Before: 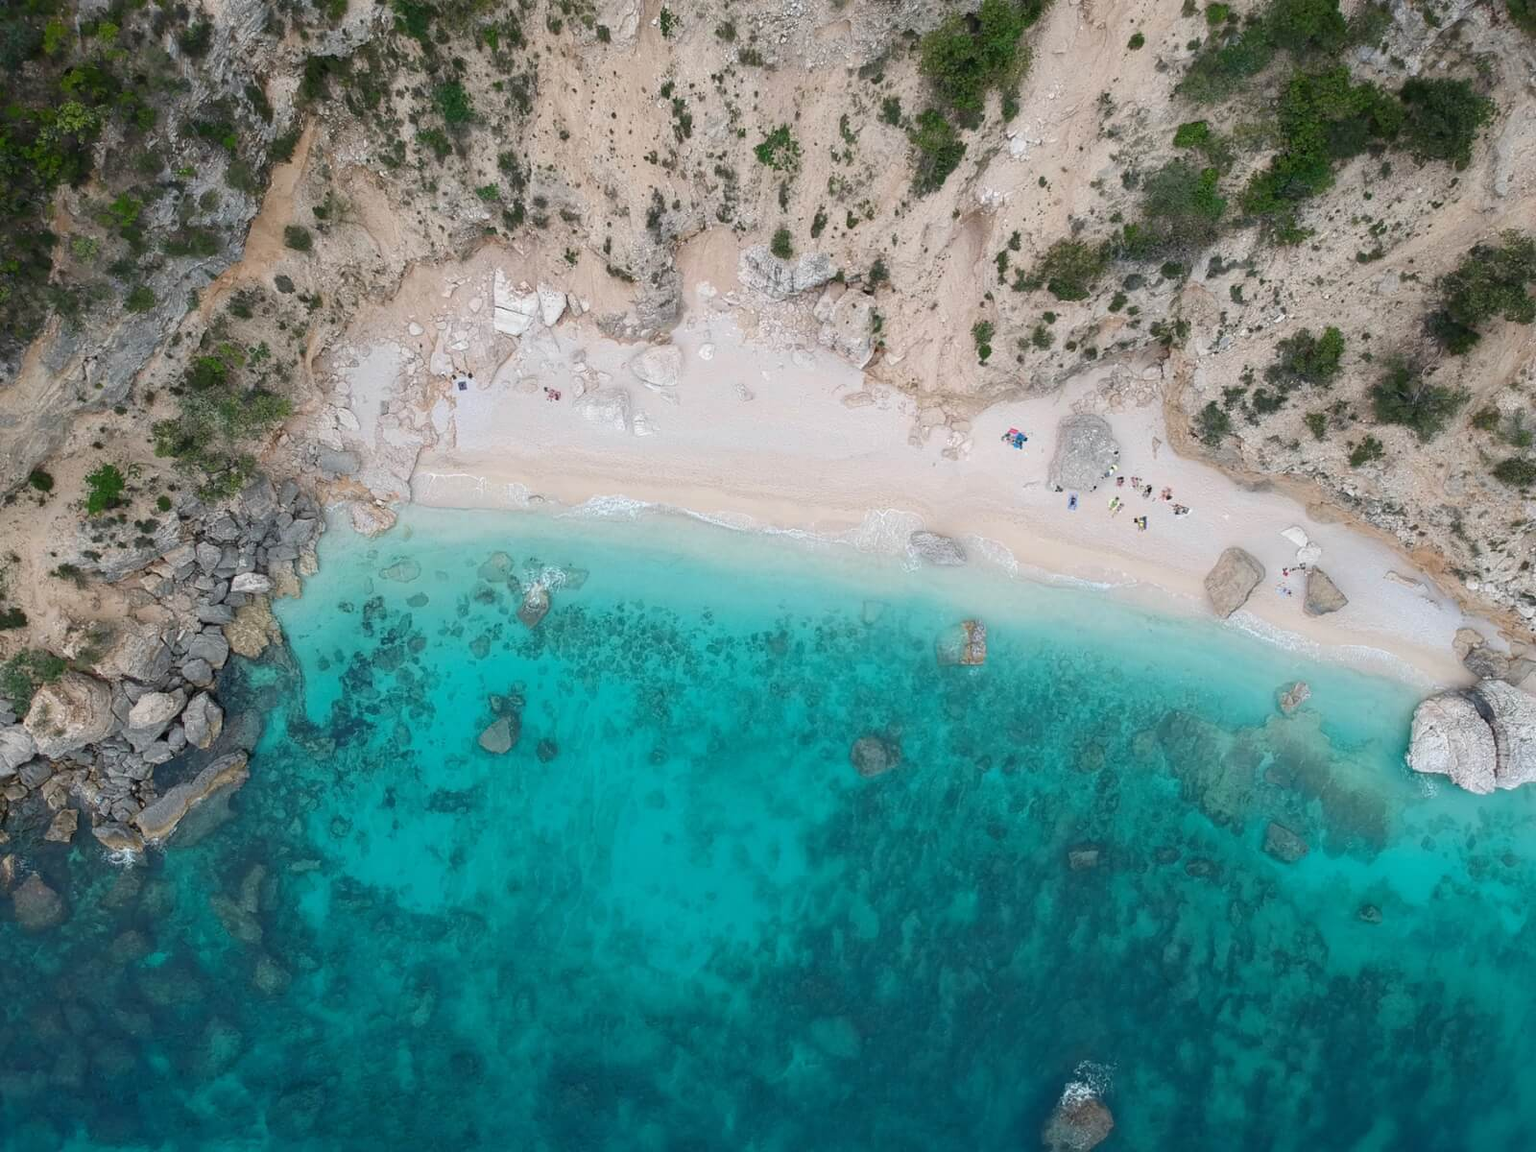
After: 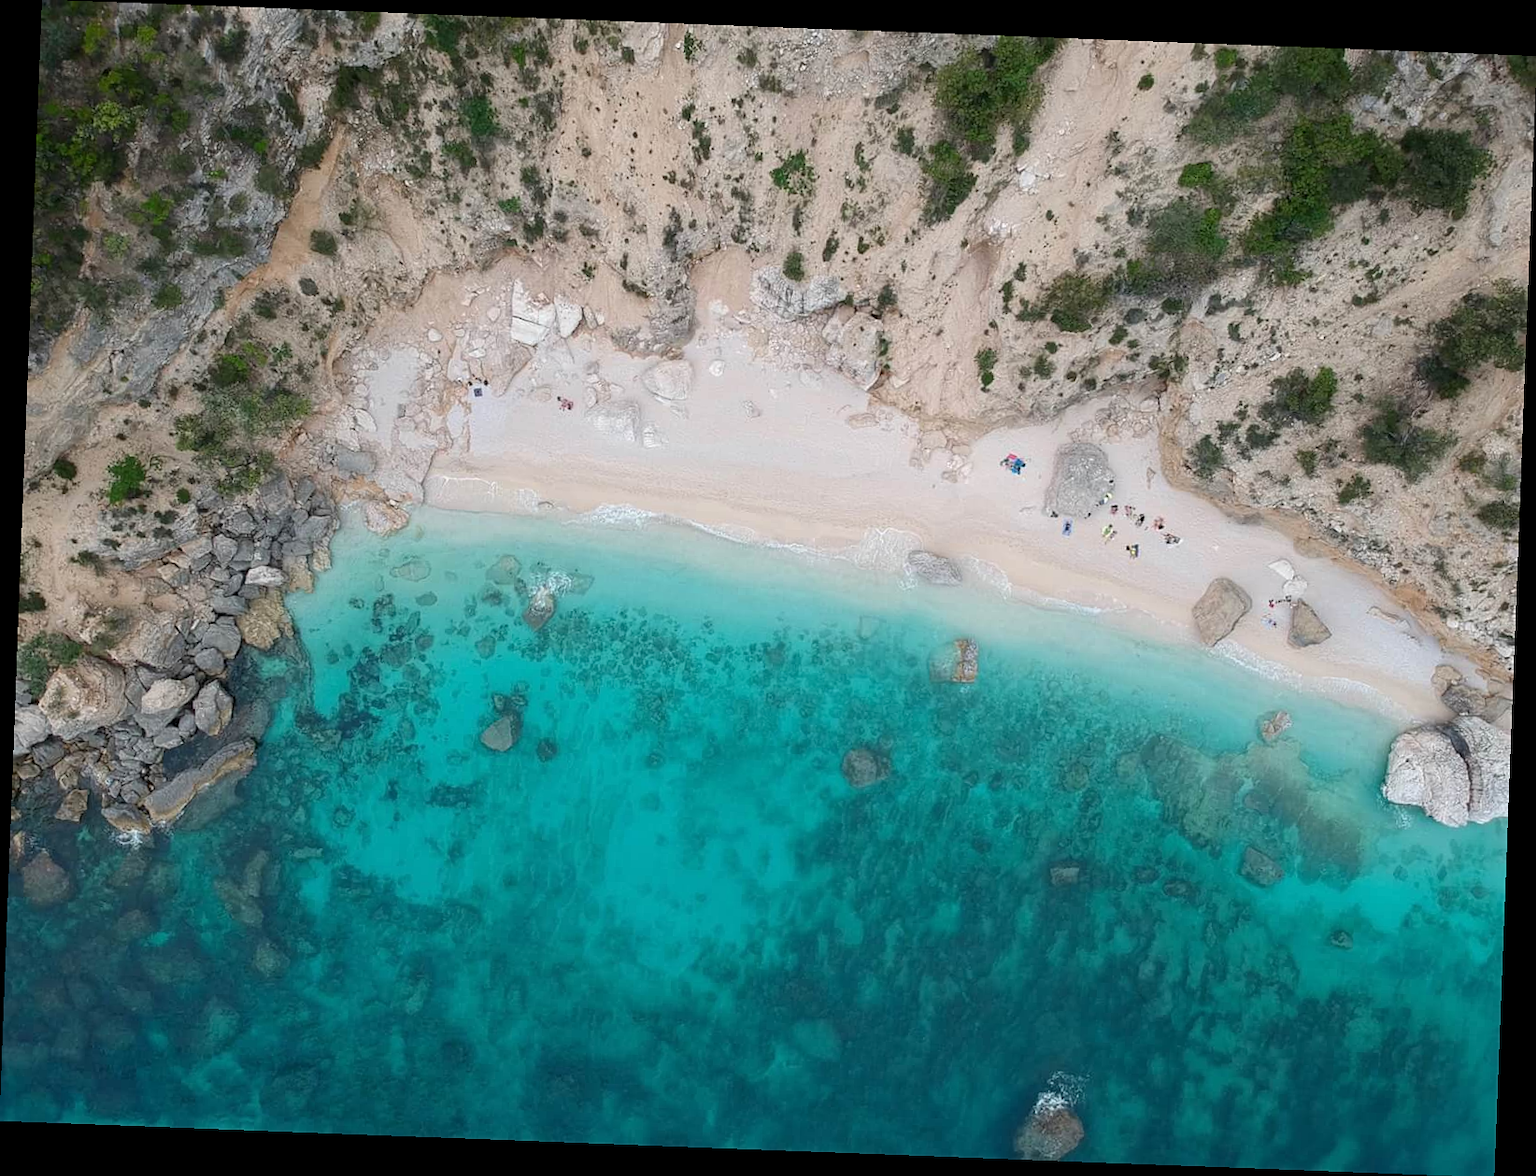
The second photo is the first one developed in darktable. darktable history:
sharpen: radius 1.272, amount 0.305, threshold 0
rotate and perspective: rotation 2.17°, automatic cropping off
